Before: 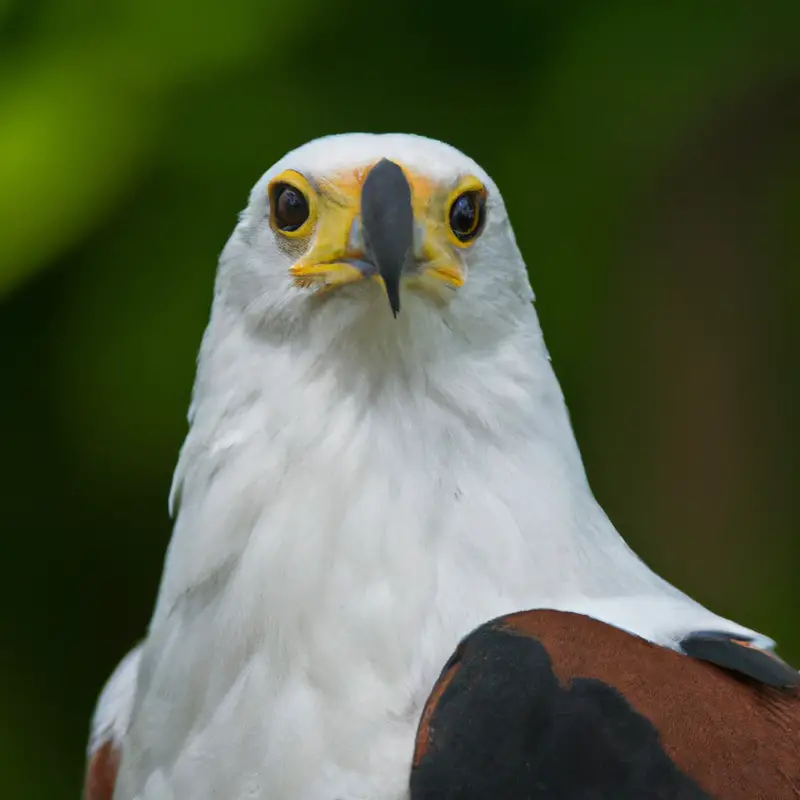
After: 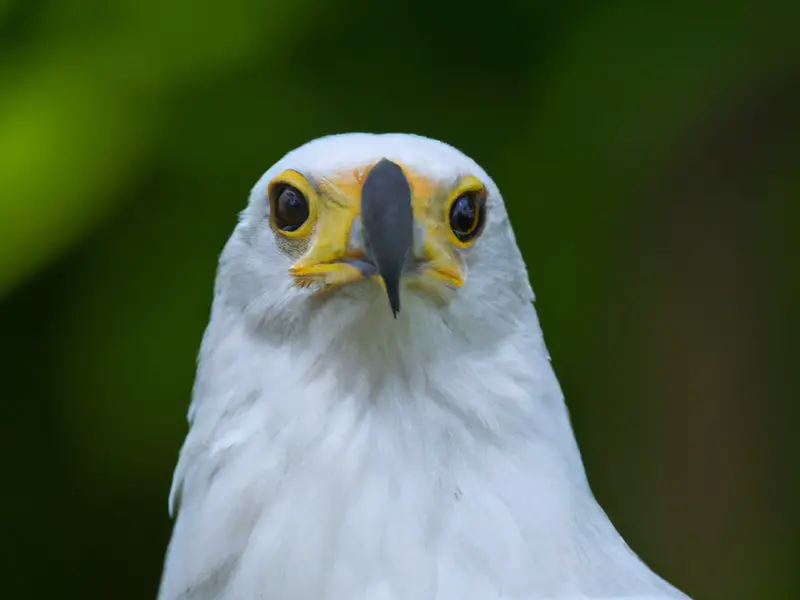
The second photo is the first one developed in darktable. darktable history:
crop: bottom 24.988%
white balance: red 0.954, blue 1.079
